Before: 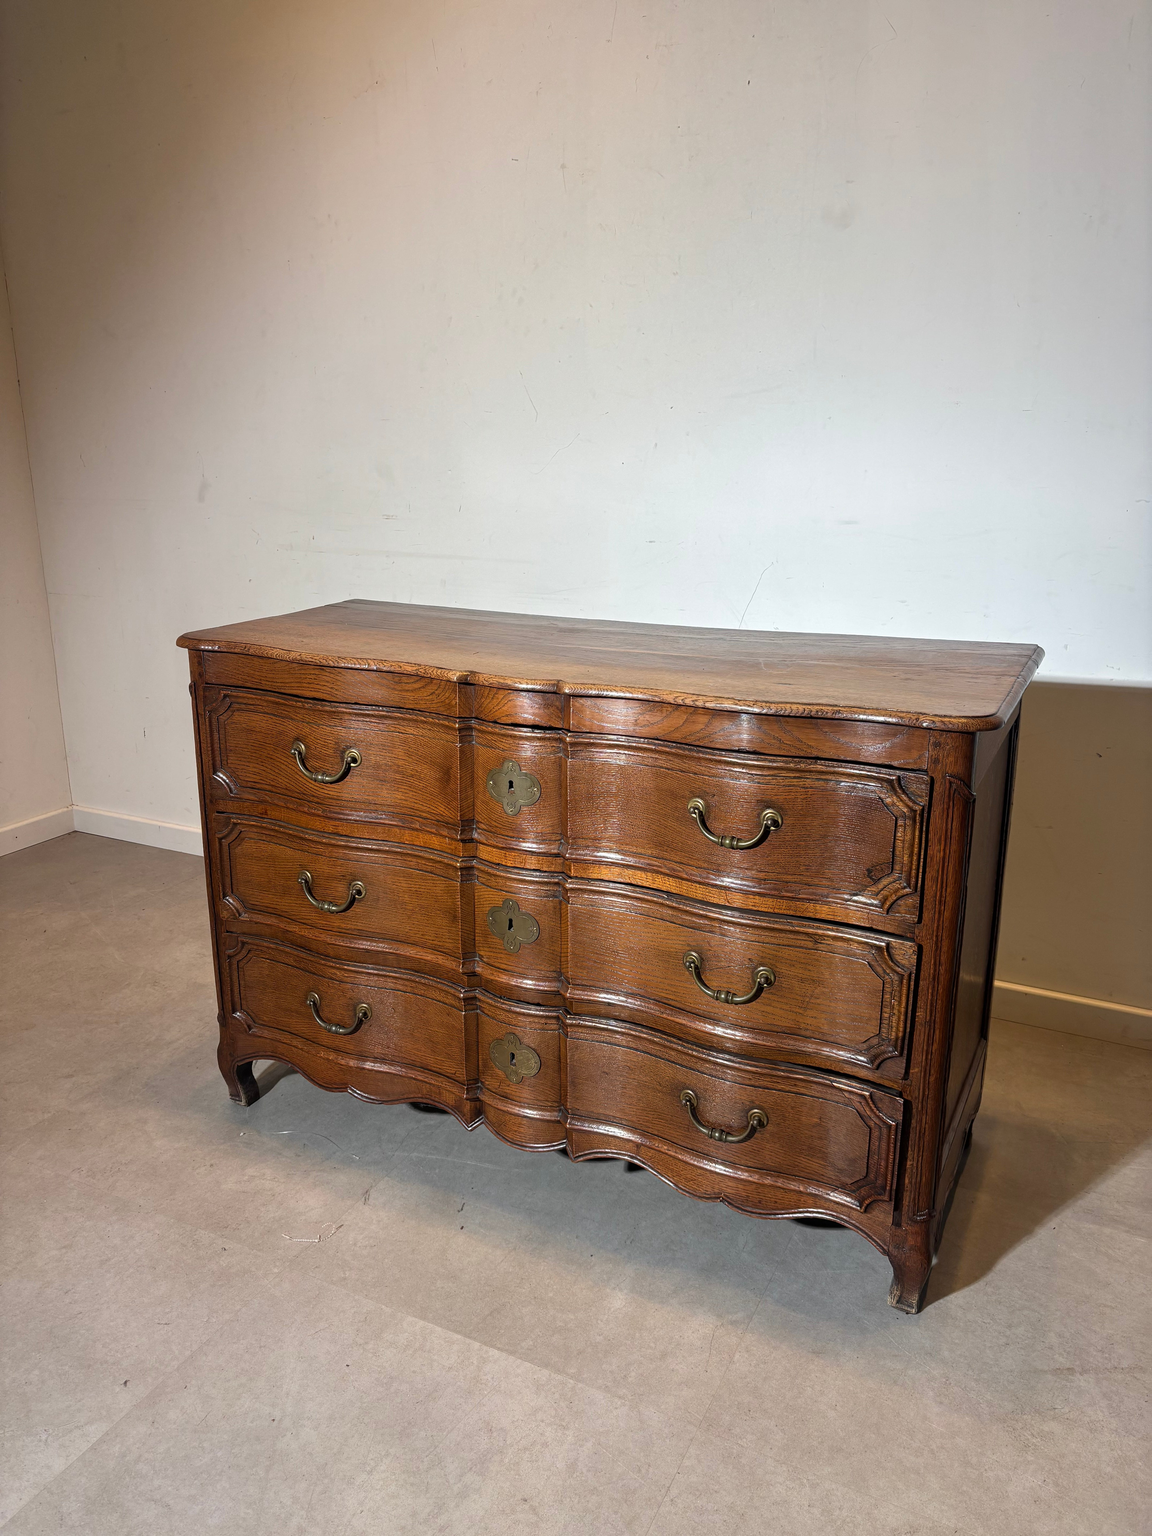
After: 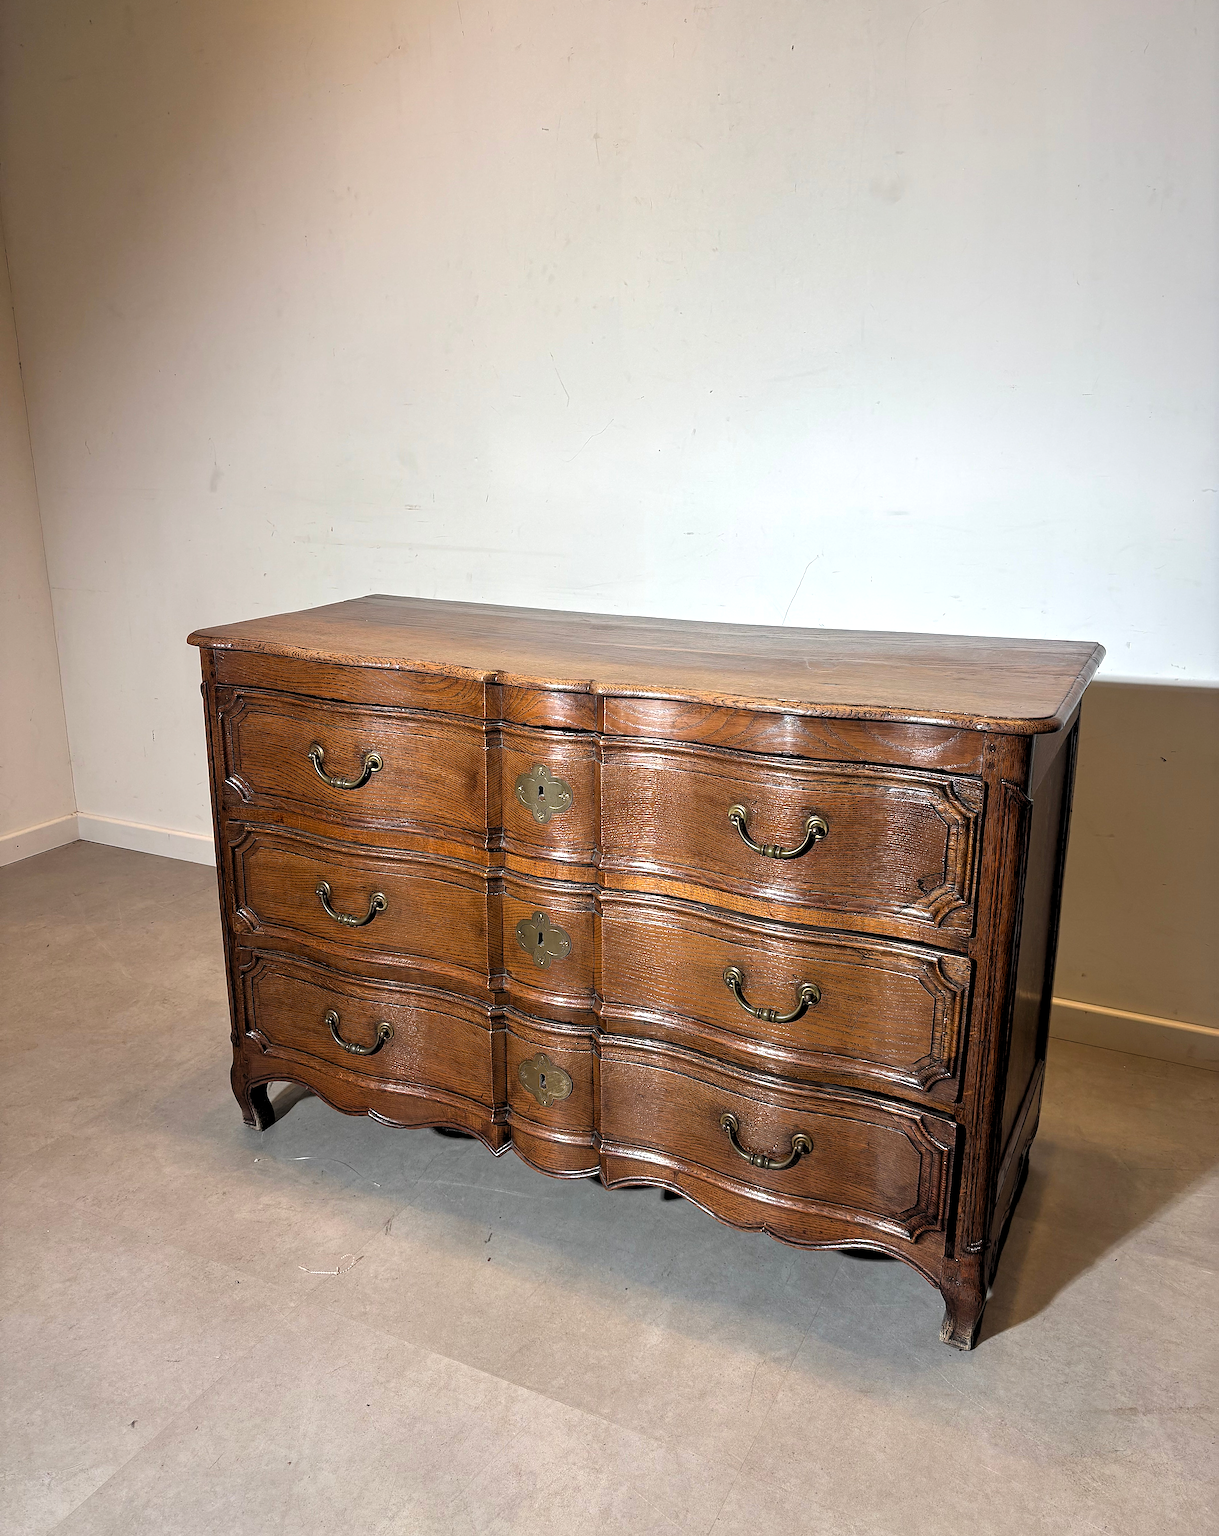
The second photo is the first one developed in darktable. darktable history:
sharpen: radius 1.4, amount 1.25, threshold 0.7
rgb levels: levels [[0.01, 0.419, 0.839], [0, 0.5, 1], [0, 0.5, 1]]
crop and rotate: top 2.479%, bottom 3.018%
